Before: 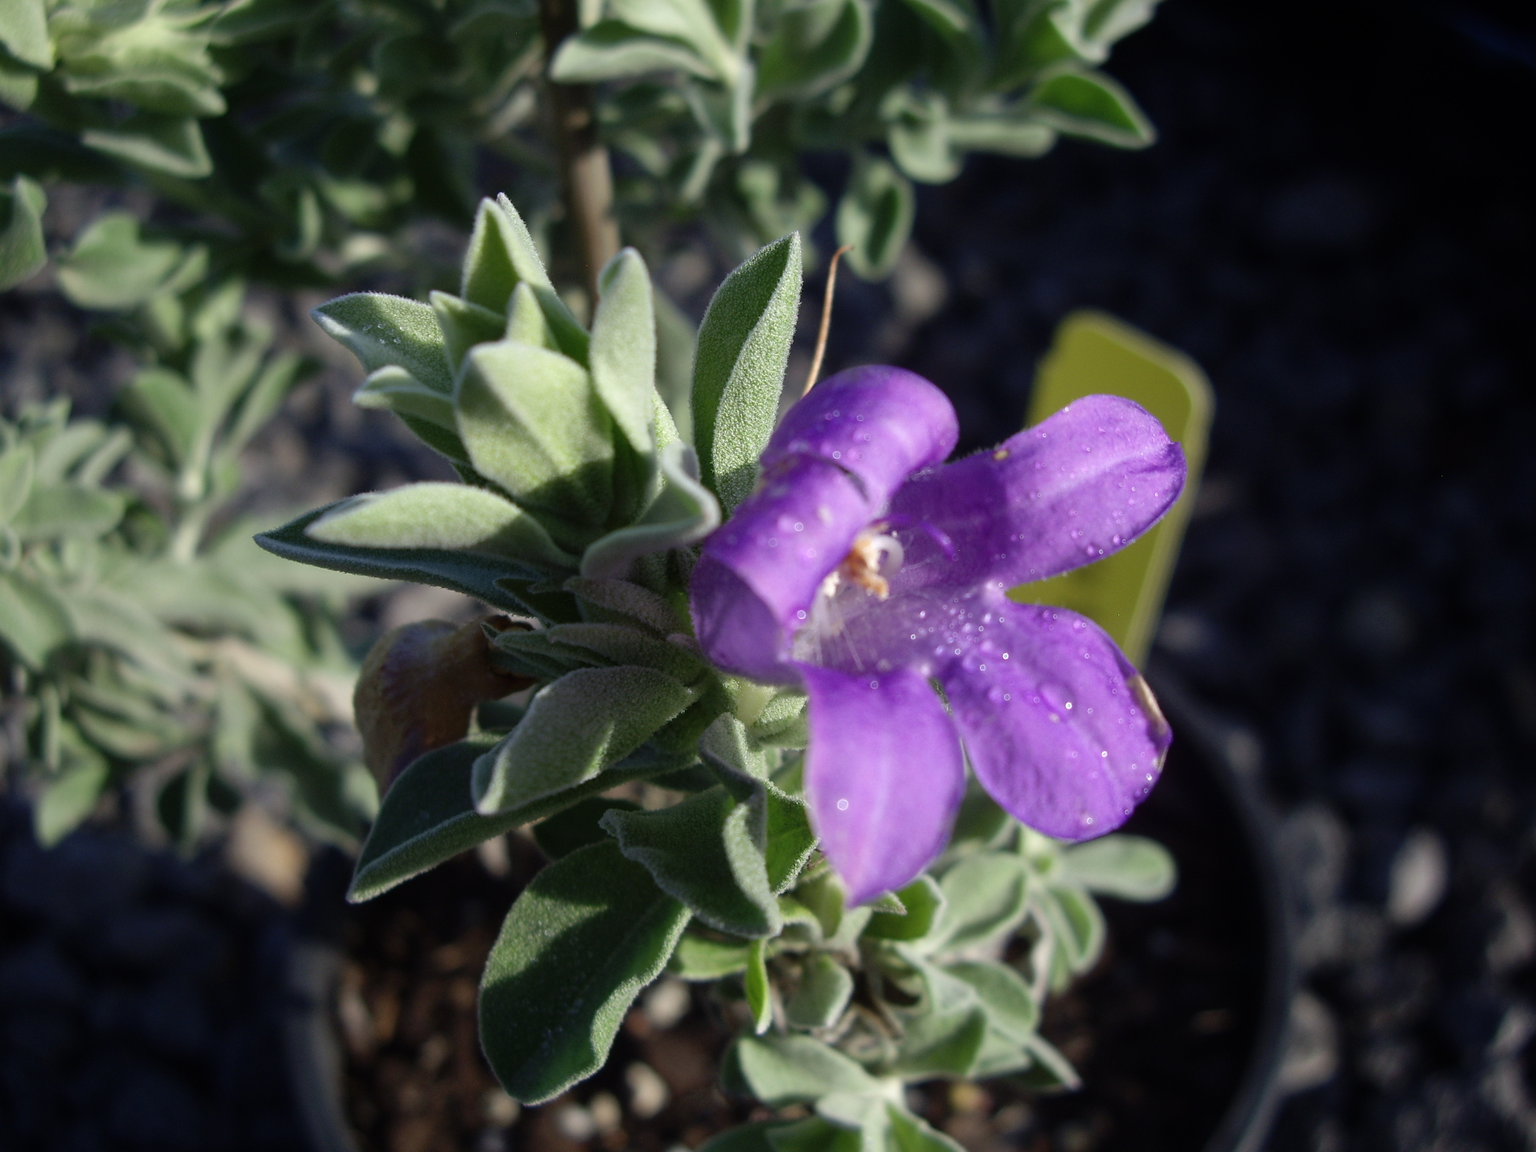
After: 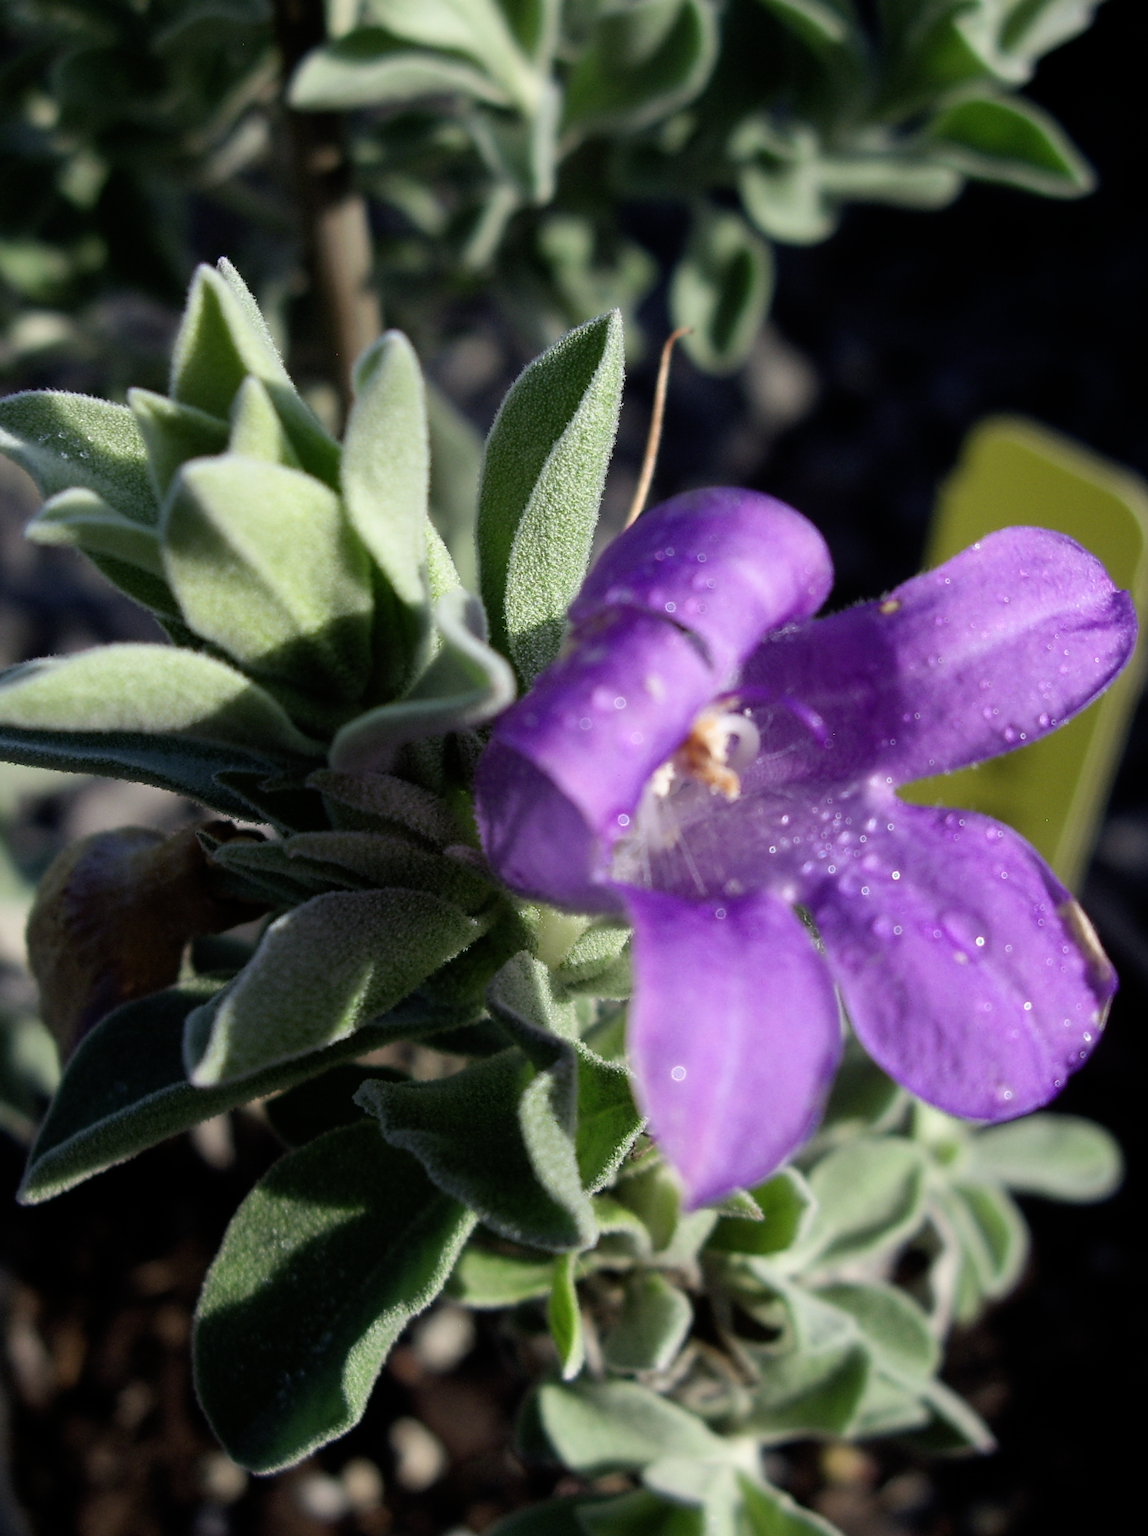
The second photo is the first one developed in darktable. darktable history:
contrast brightness saturation: contrast 0.083, saturation 0.017
filmic rgb: black relative exposure -12.74 EV, white relative exposure 2.82 EV, threshold 2.98 EV, target black luminance 0%, hardness 8.53, latitude 70.89%, contrast 1.134, shadows ↔ highlights balance -0.911%, enable highlight reconstruction true
color zones: curves: ch0 [(0, 0.5) (0.143, 0.5) (0.286, 0.5) (0.429, 0.5) (0.571, 0.5) (0.714, 0.476) (0.857, 0.5) (1, 0.5)]; ch2 [(0, 0.5) (0.143, 0.5) (0.286, 0.5) (0.429, 0.5) (0.571, 0.5) (0.714, 0.487) (0.857, 0.5) (1, 0.5)], mix 21.23%
crop: left 21.754%, right 22.168%, bottom 0.014%
